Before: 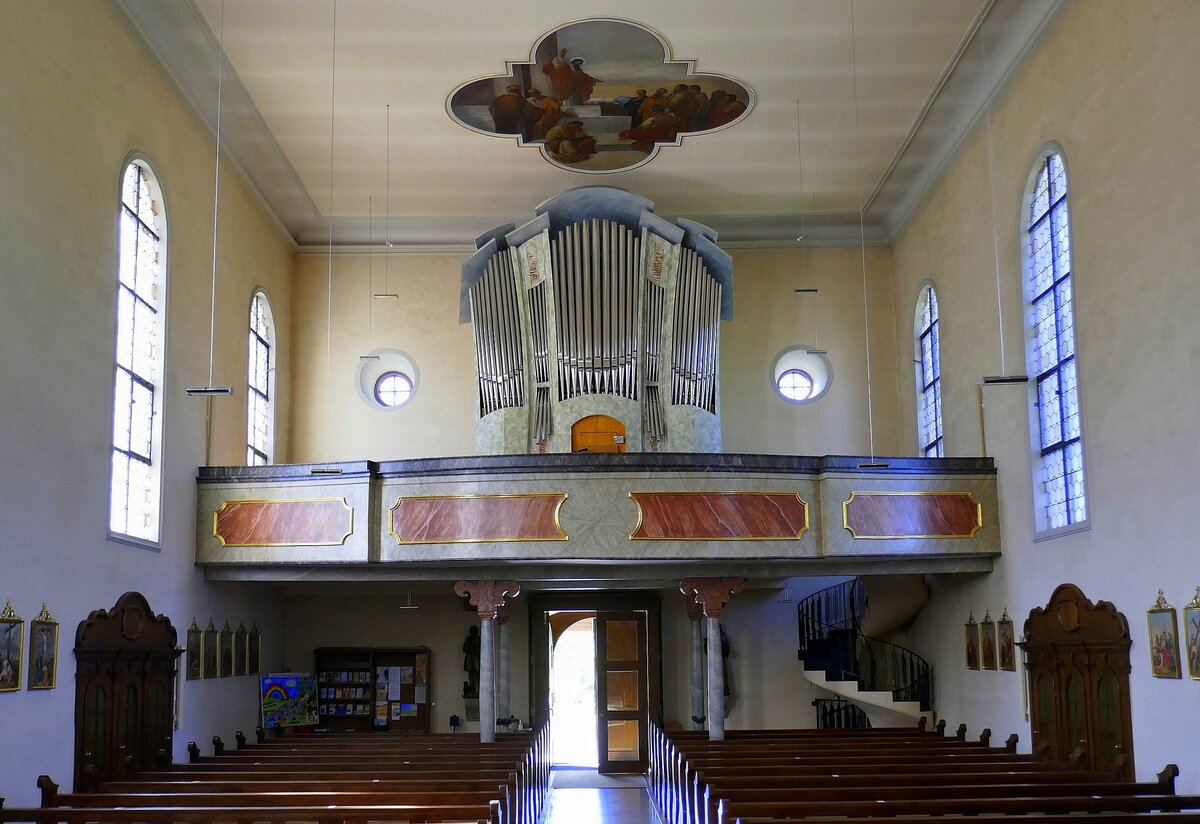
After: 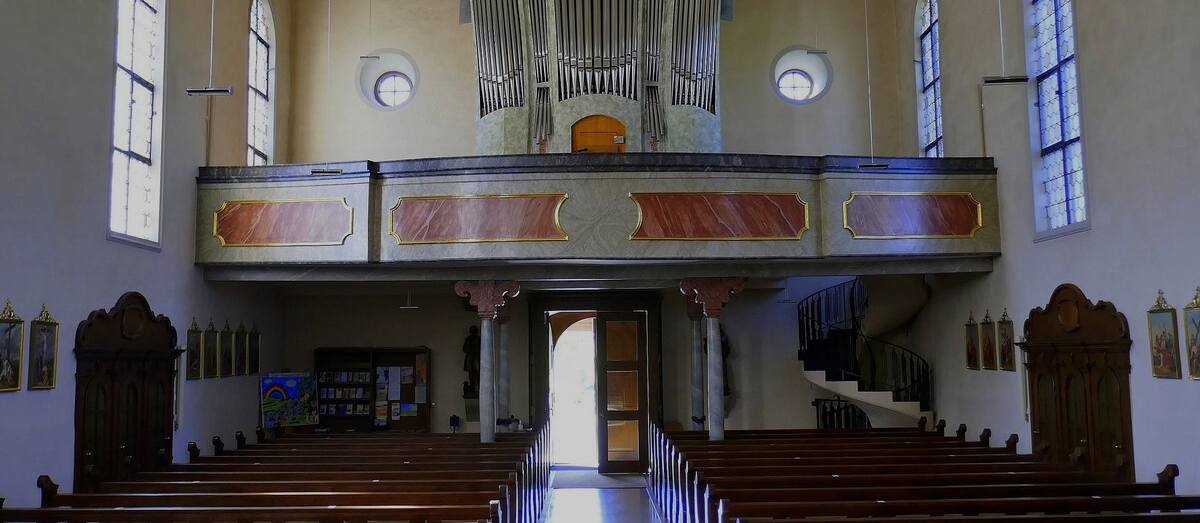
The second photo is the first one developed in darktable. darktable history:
crop and rotate: top 36.435%
exposure: black level correction 0, exposure -0.721 EV, compensate highlight preservation false
